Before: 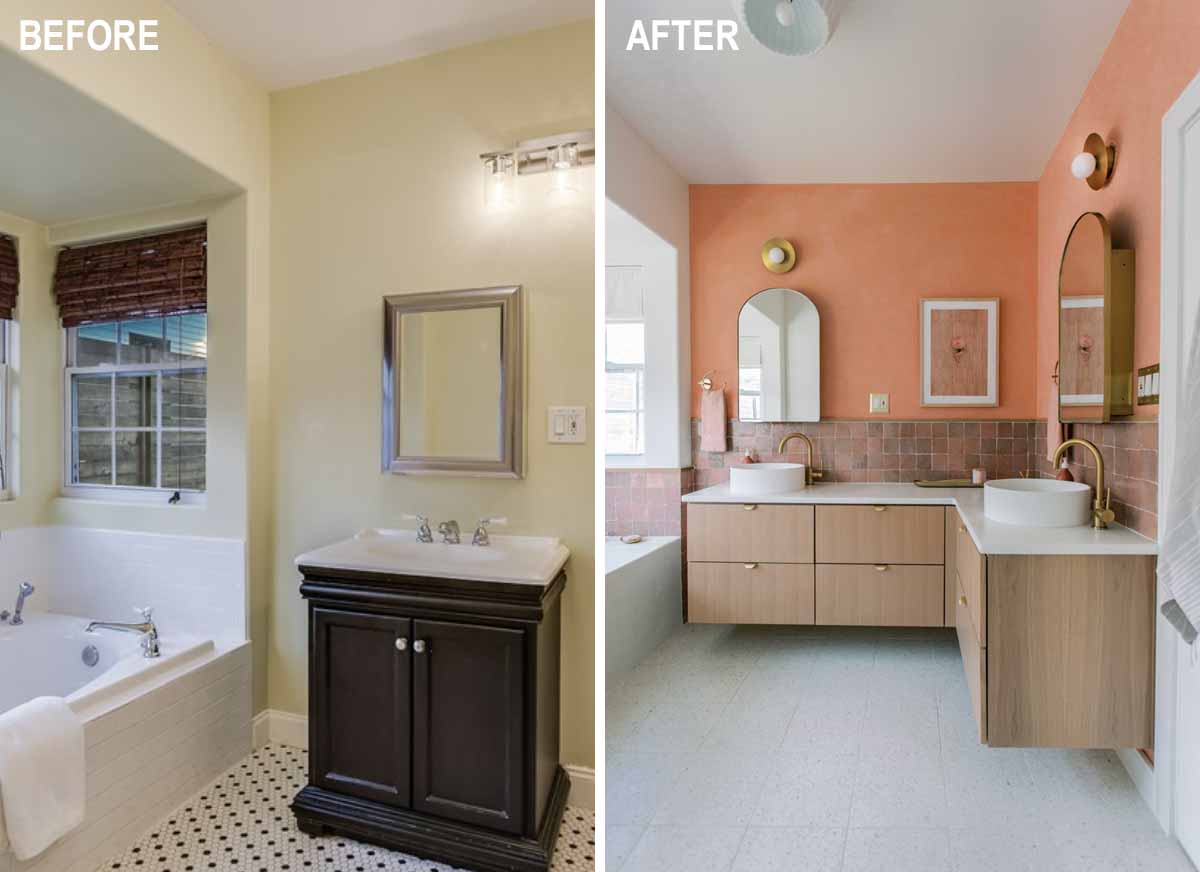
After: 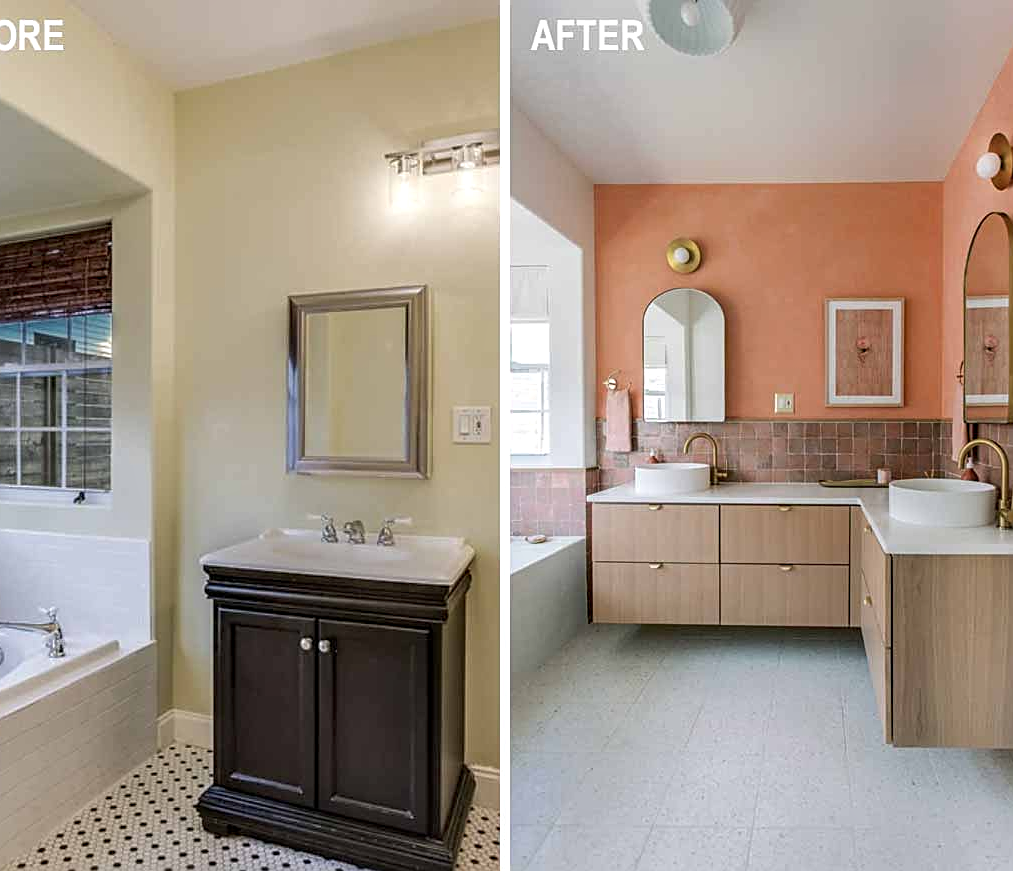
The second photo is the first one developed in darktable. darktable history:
sharpen: on, module defaults
crop: left 7.985%, right 7.517%
local contrast: on, module defaults
